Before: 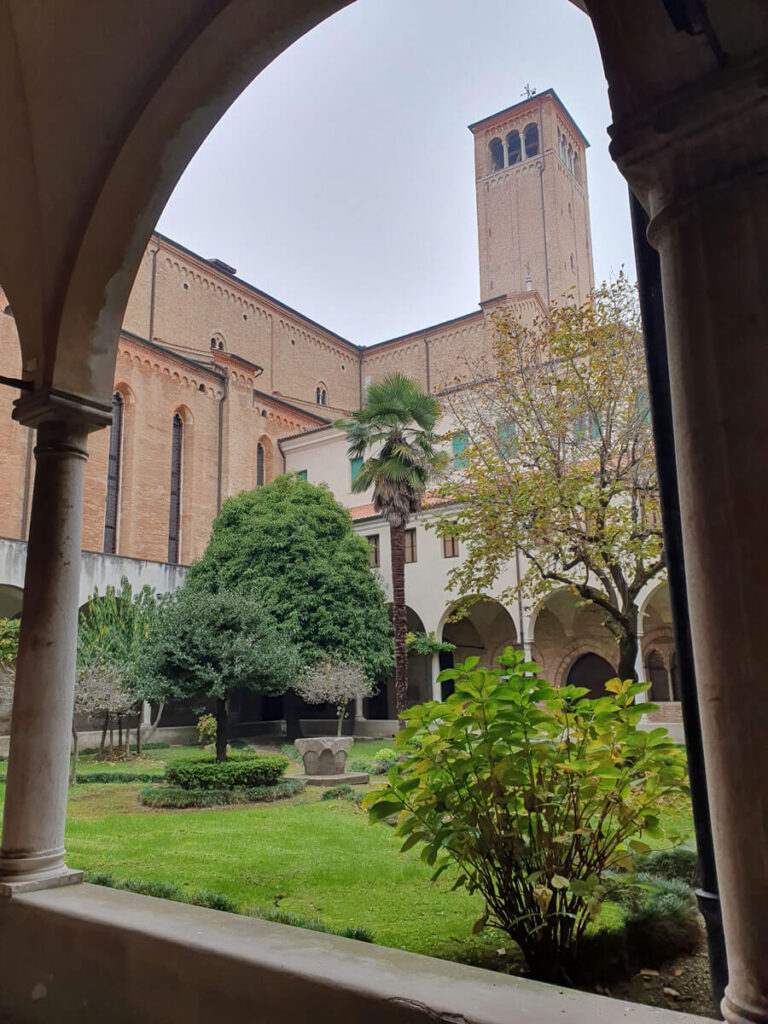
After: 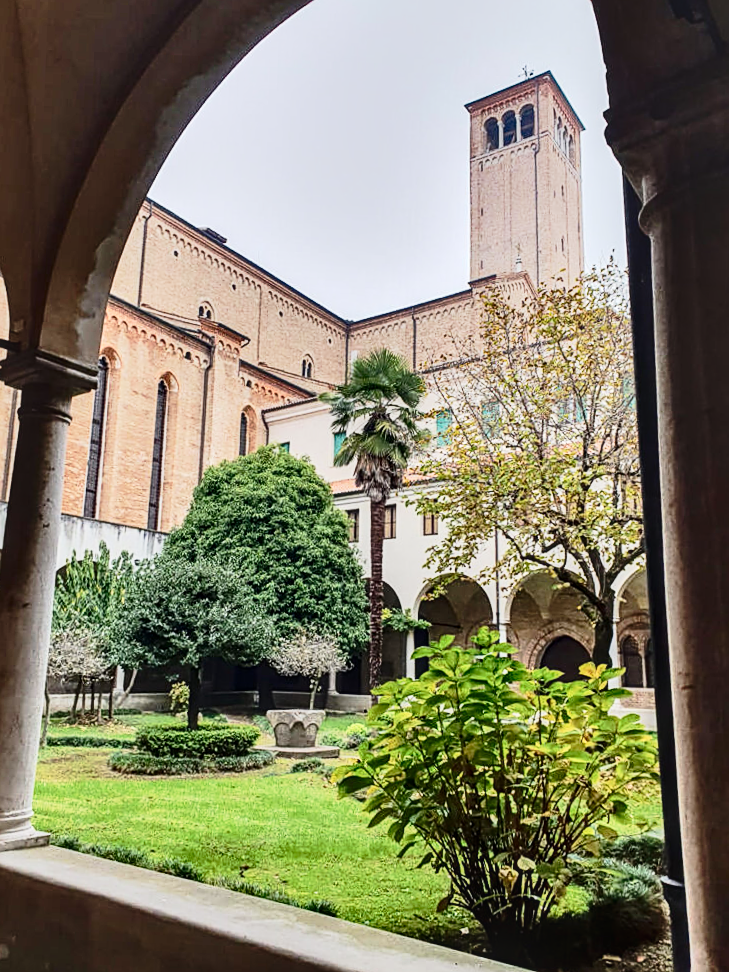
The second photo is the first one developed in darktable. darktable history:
crop and rotate: angle -2.29°
sharpen: on, module defaults
exposure: black level correction 0, exposure 0.691 EV, compensate exposure bias true, compensate highlight preservation false
shadows and highlights: radius 118.49, shadows 42.19, highlights -61.78, soften with gaussian
tone curve: curves: ch0 [(0, 0) (0.058, 0.037) (0.214, 0.183) (0.304, 0.288) (0.561, 0.554) (0.687, 0.677) (0.768, 0.768) (0.858, 0.861) (0.987, 0.945)]; ch1 [(0, 0) (0.172, 0.123) (0.312, 0.296) (0.432, 0.448) (0.471, 0.469) (0.502, 0.5) (0.521, 0.505) (0.565, 0.569) (0.663, 0.663) (0.703, 0.721) (0.857, 0.917) (1, 1)]; ch2 [(0, 0) (0.411, 0.424) (0.485, 0.497) (0.502, 0.5) (0.517, 0.511) (0.556, 0.562) (0.626, 0.594) (0.709, 0.661) (1, 1)], preserve colors none
local contrast: on, module defaults
contrast brightness saturation: contrast 0.284
